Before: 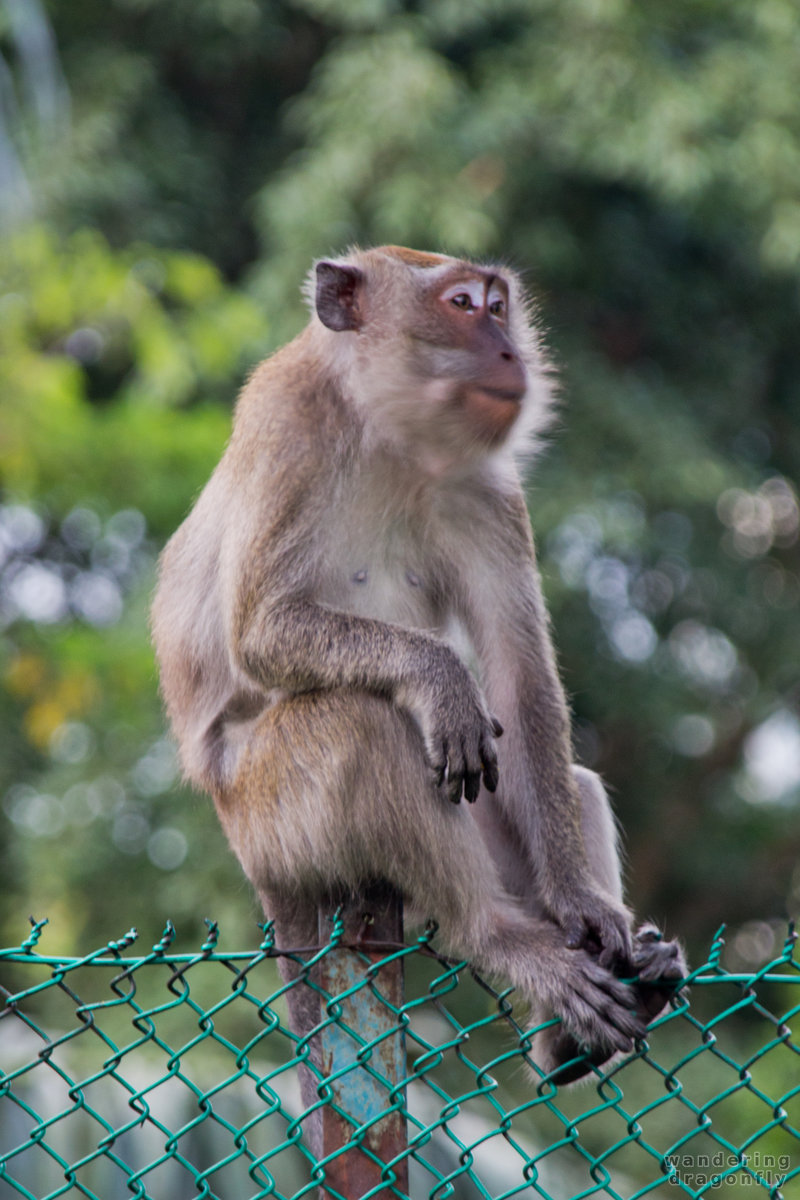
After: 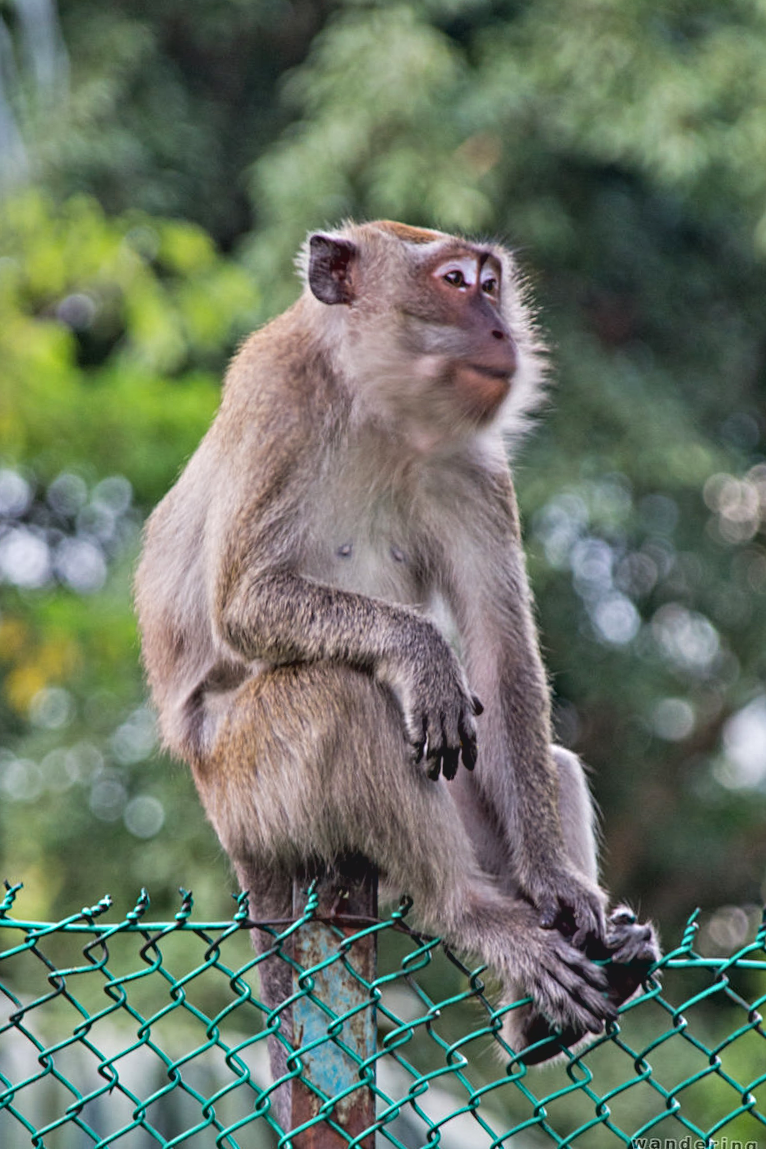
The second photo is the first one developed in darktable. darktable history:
contrast equalizer: octaves 7, y [[0.5, 0.542, 0.583, 0.625, 0.667, 0.708], [0.5 ×6], [0.5 ×6], [0 ×6], [0 ×6]]
contrast brightness saturation: contrast -0.1, brightness 0.05, saturation 0.08
crop and rotate: angle -1.69°
